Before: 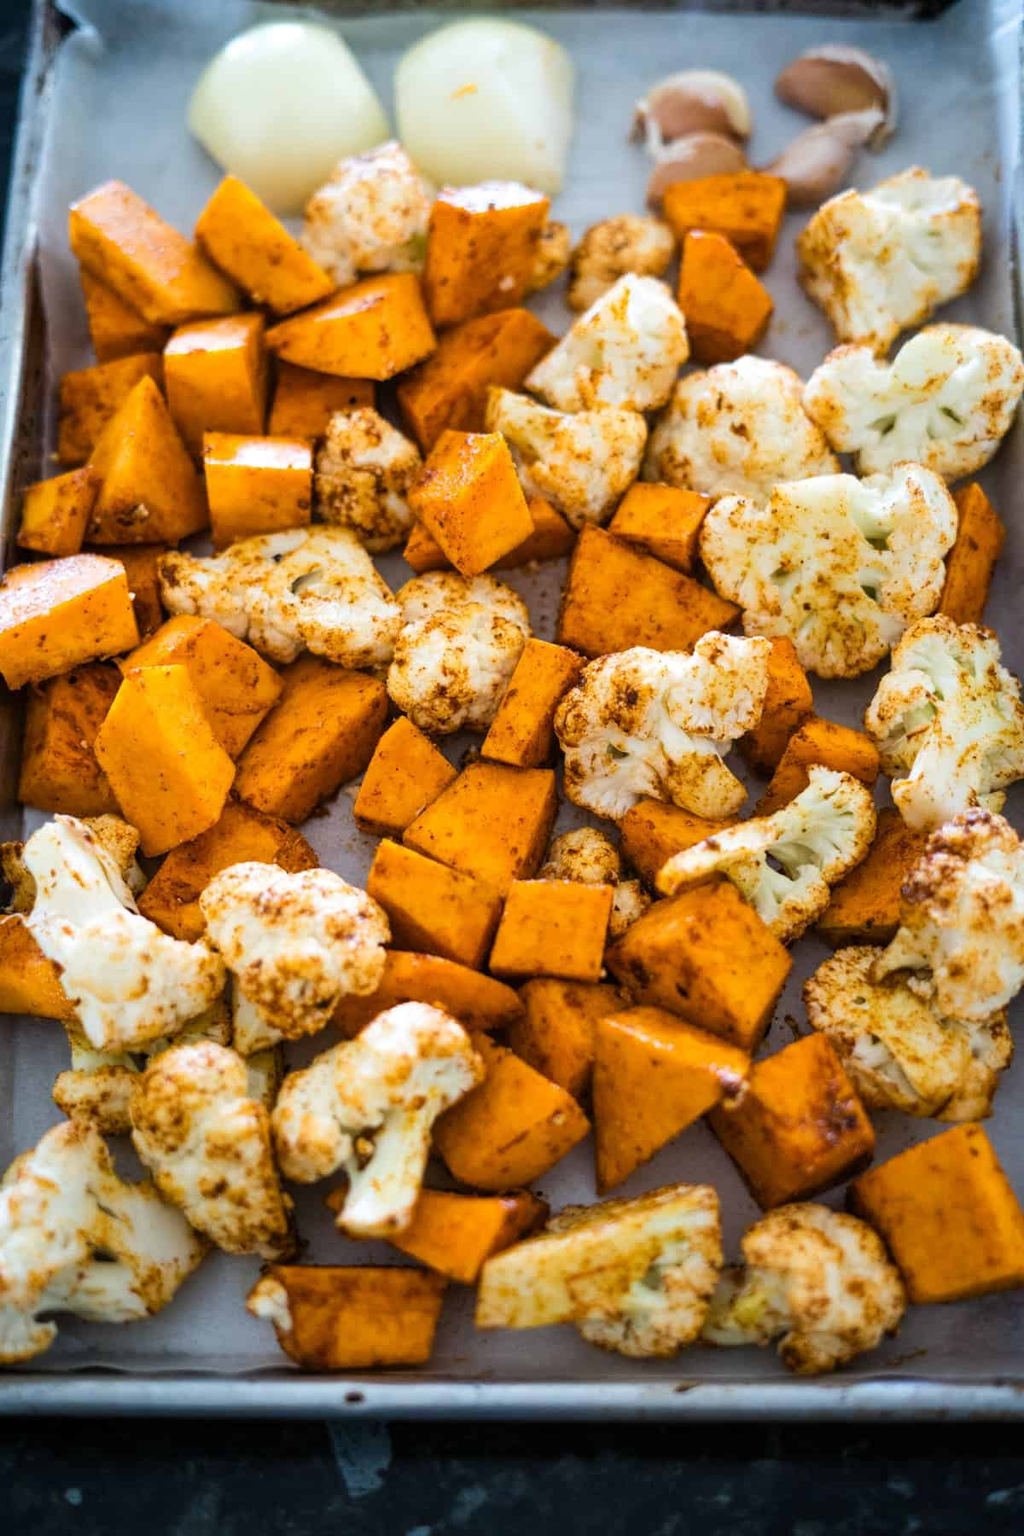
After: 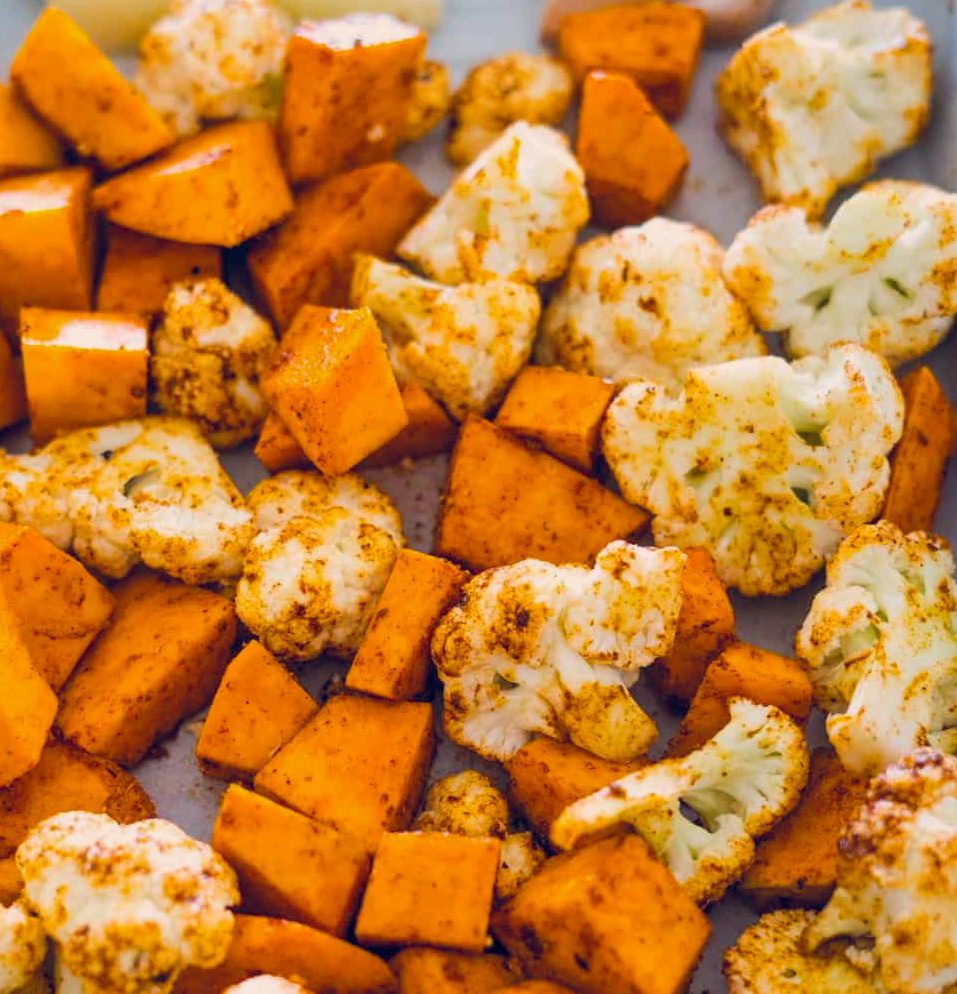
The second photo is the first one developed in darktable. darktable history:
crop: left 18.244%, top 11.106%, right 1.97%, bottom 33.627%
color balance rgb: highlights gain › chroma 2.862%, highlights gain › hue 60.9°, global offset › chroma 0.146%, global offset › hue 253.05°, perceptual saturation grading › global saturation 25.248%, contrast -10.261%
